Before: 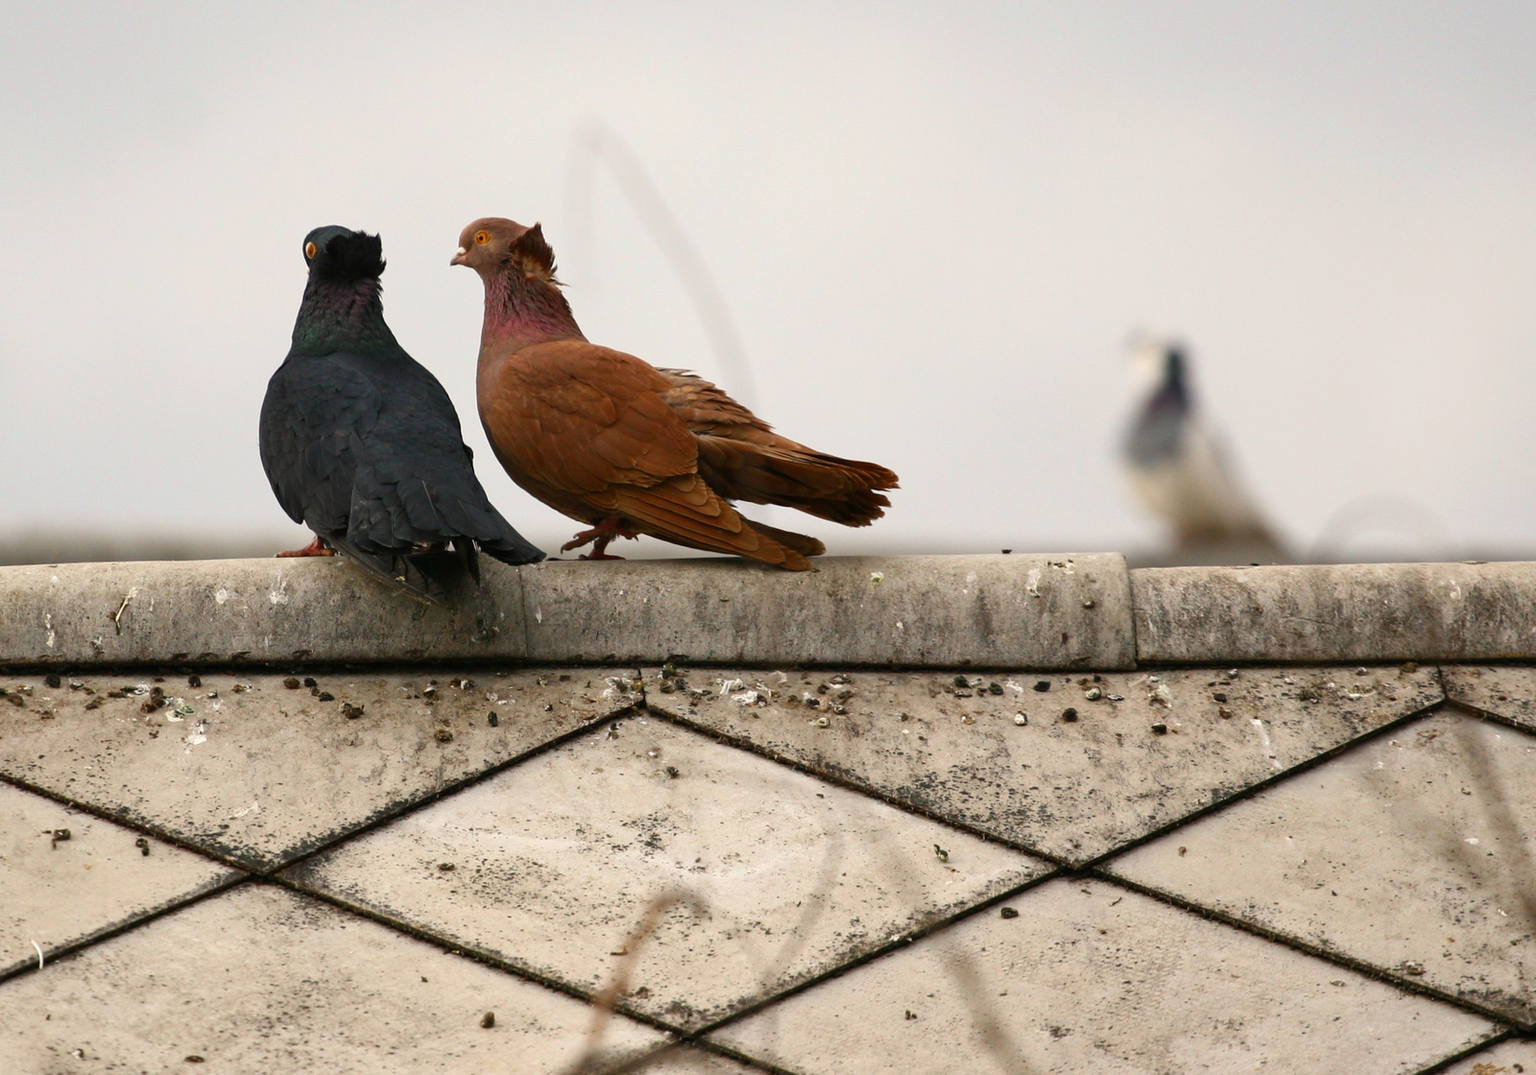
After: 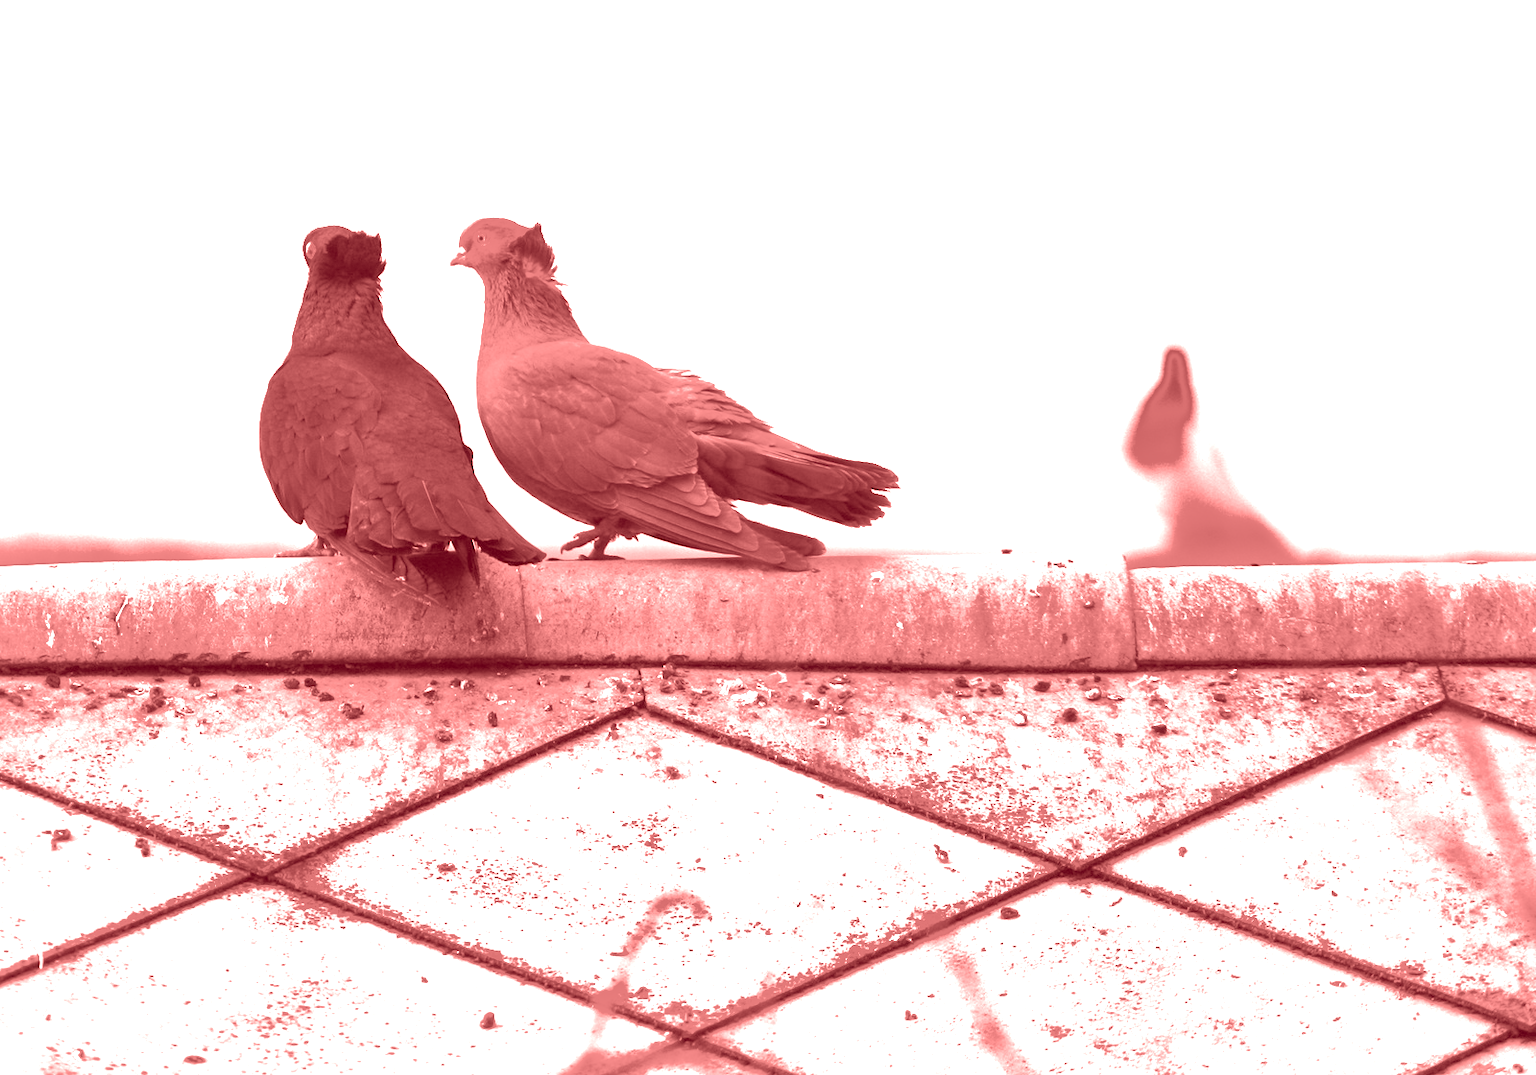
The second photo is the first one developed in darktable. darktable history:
shadows and highlights: highlights -60
exposure: black level correction 0, exposure 1.2 EV, compensate exposure bias true, compensate highlight preservation false
colorize: saturation 60%, source mix 100%
color contrast: blue-yellow contrast 0.62
color correction: highlights a* 11.96, highlights b* 11.58
